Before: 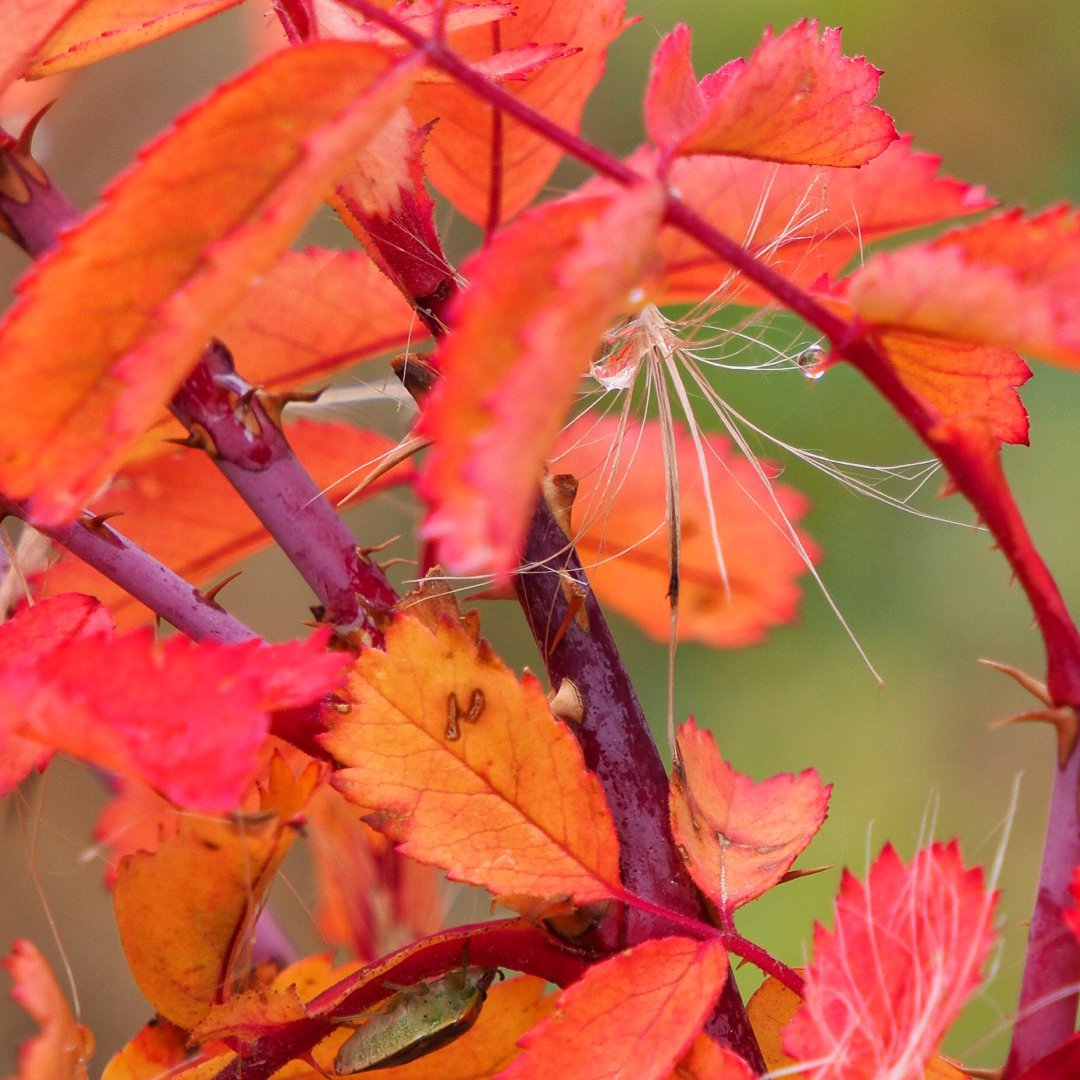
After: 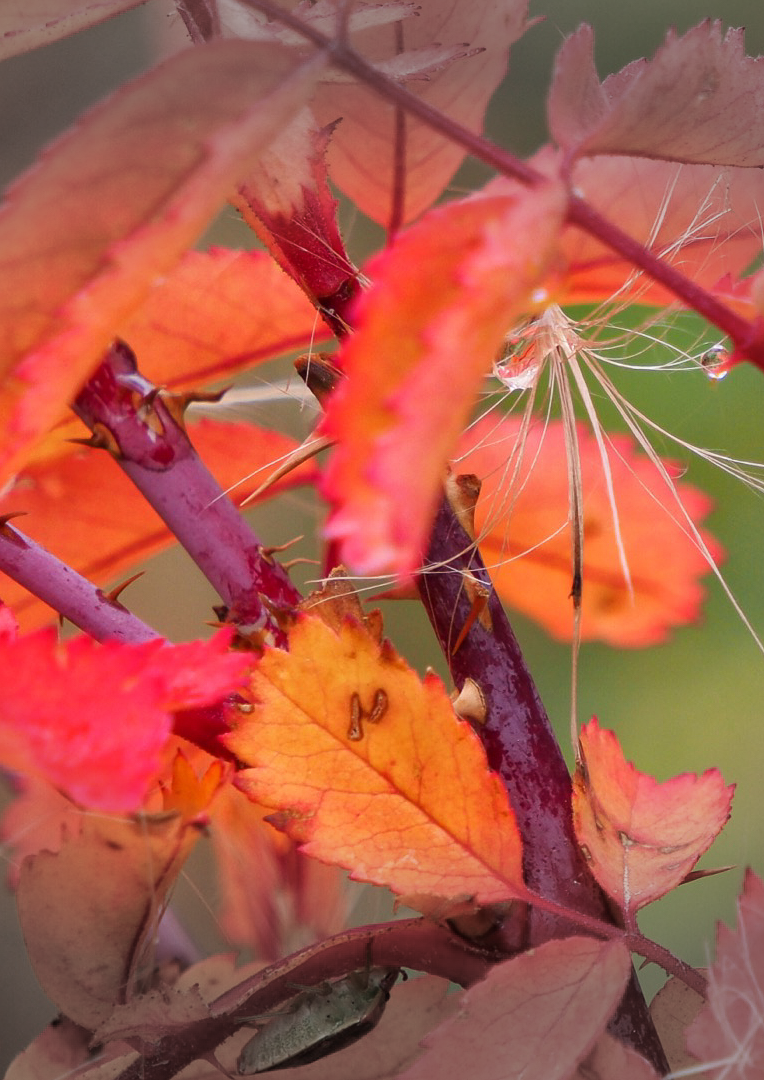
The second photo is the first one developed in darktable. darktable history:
crop and rotate: left 9.061%, right 20.142%
vignetting: fall-off start 79.43%, saturation -0.649, width/height ratio 1.327, unbound false
